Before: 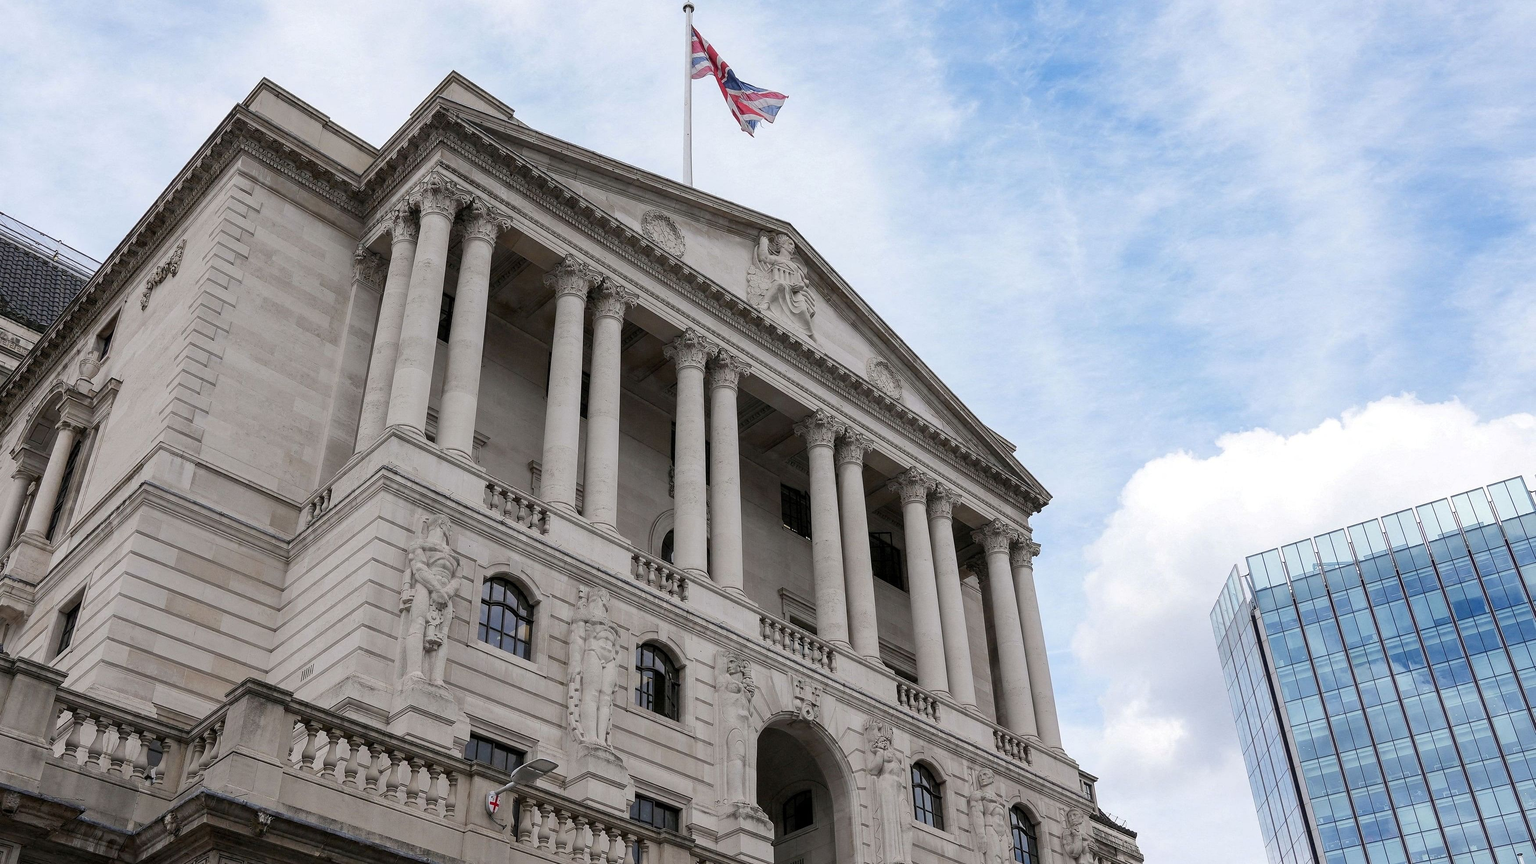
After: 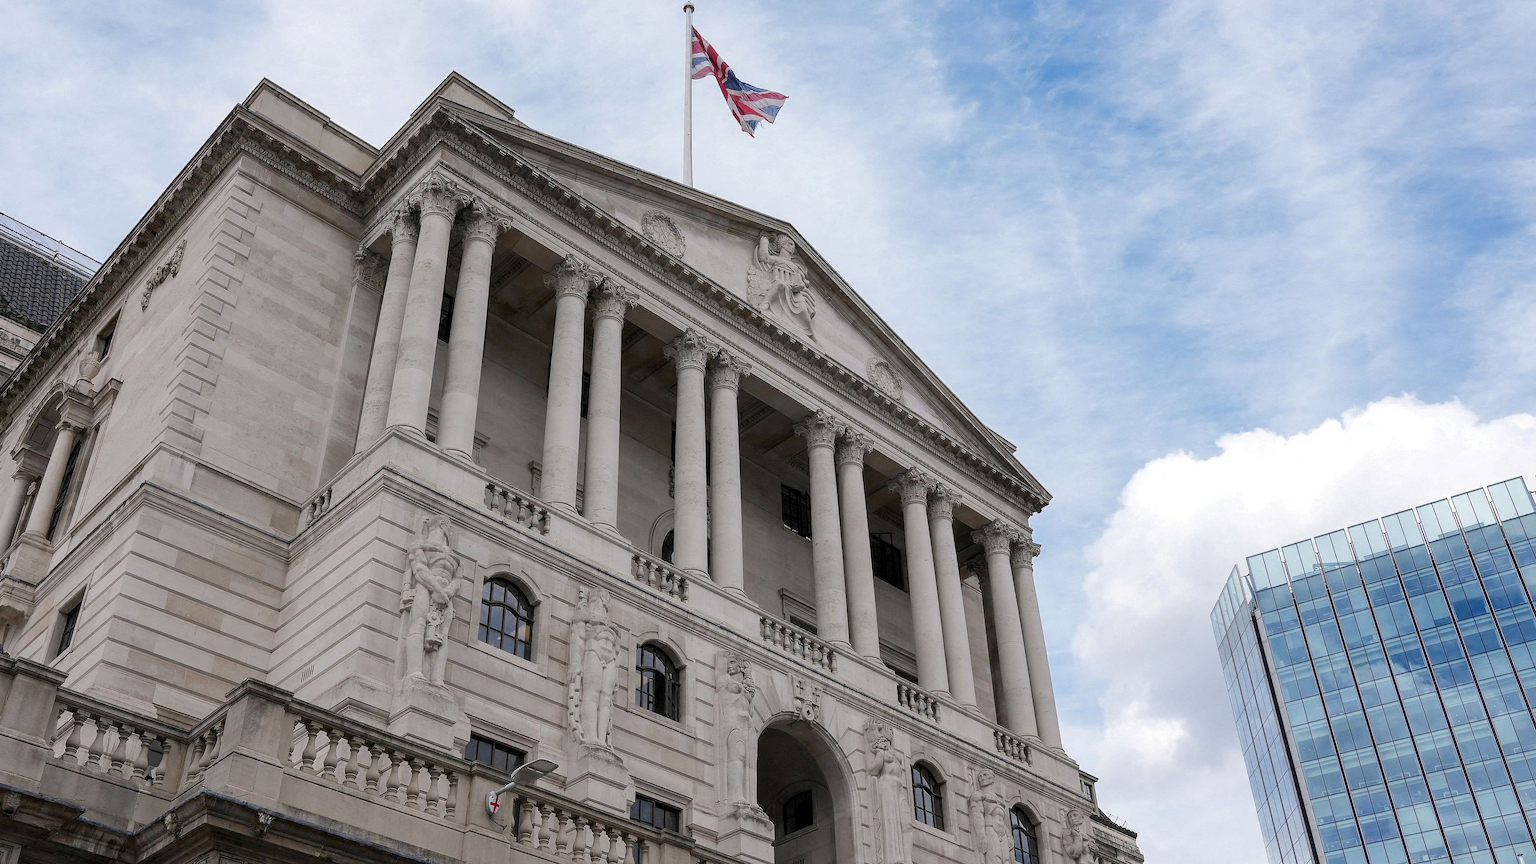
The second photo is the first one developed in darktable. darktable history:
color zones: curves: ch0 [(0, 0.425) (0.143, 0.422) (0.286, 0.42) (0.429, 0.419) (0.571, 0.419) (0.714, 0.42) (0.857, 0.422) (1, 0.425)]
